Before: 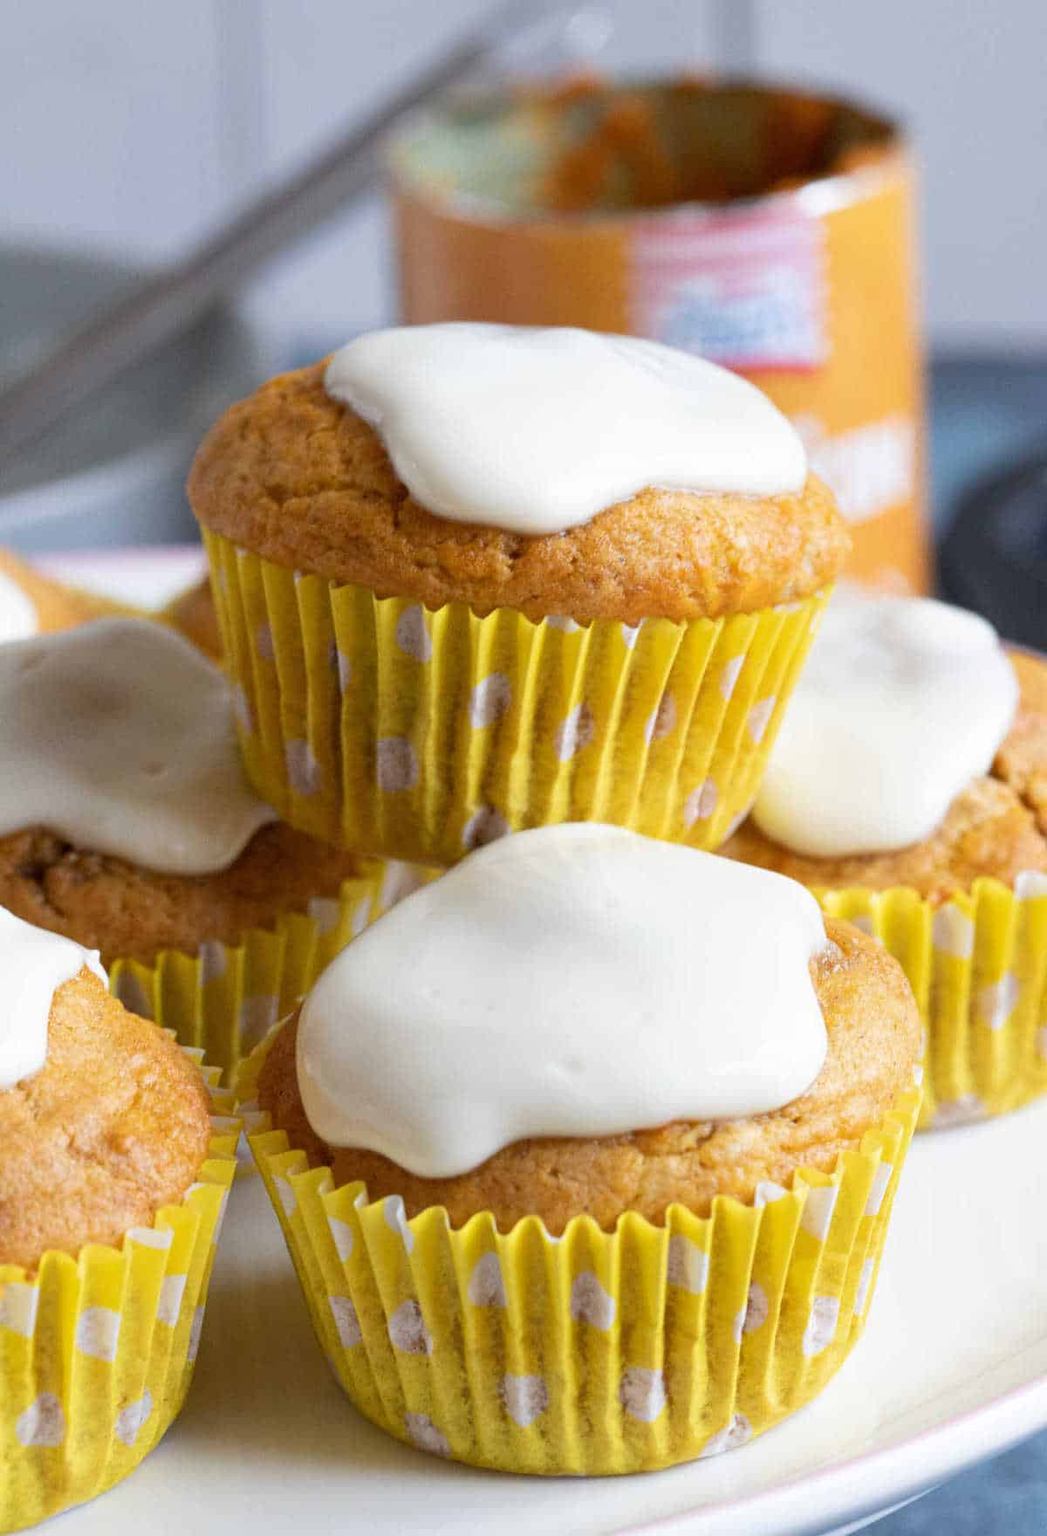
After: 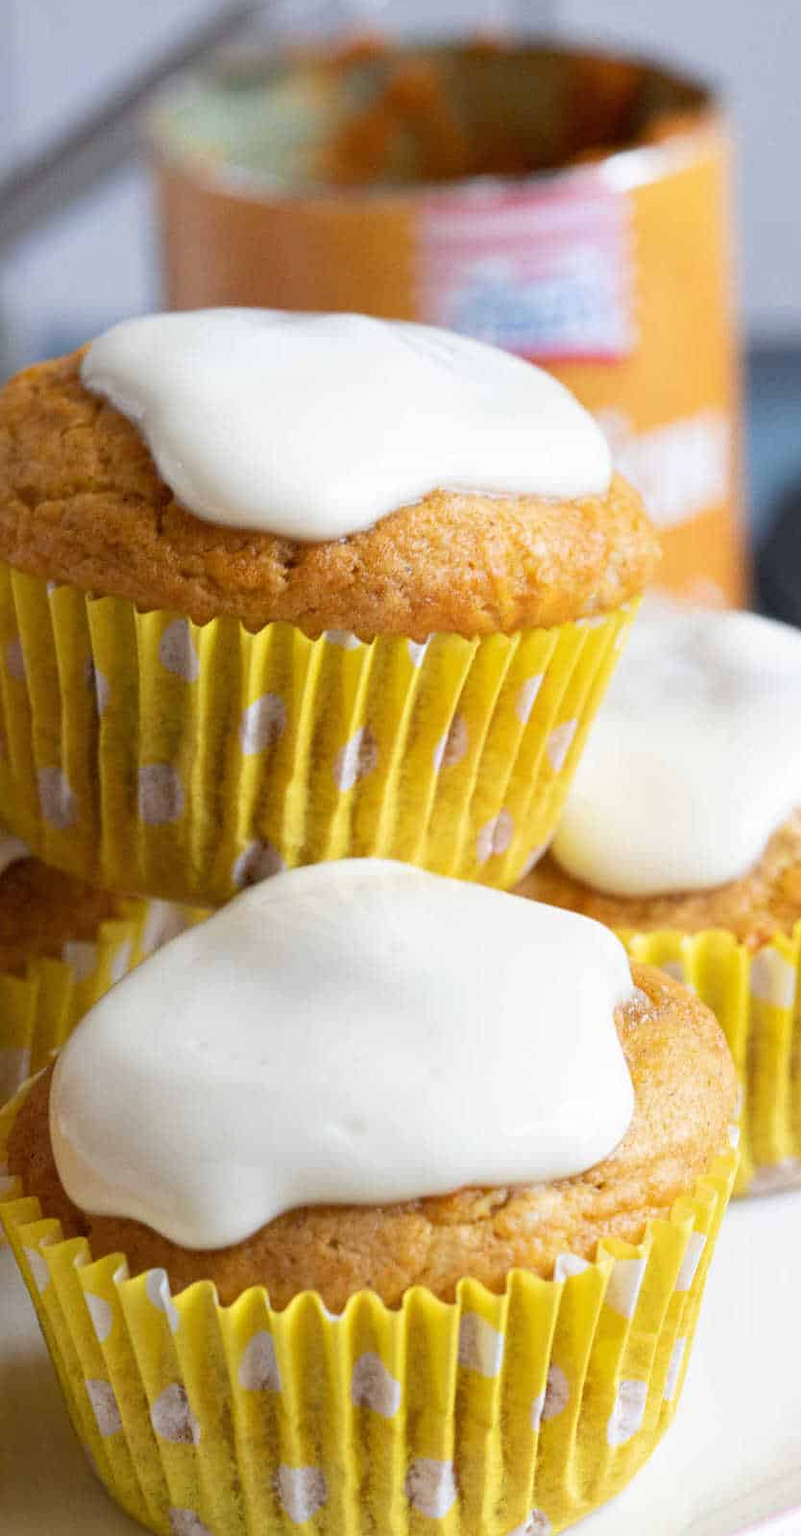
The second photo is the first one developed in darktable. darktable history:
tone equalizer: on, module defaults
crop and rotate: left 24.034%, top 2.838%, right 6.406%, bottom 6.299%
